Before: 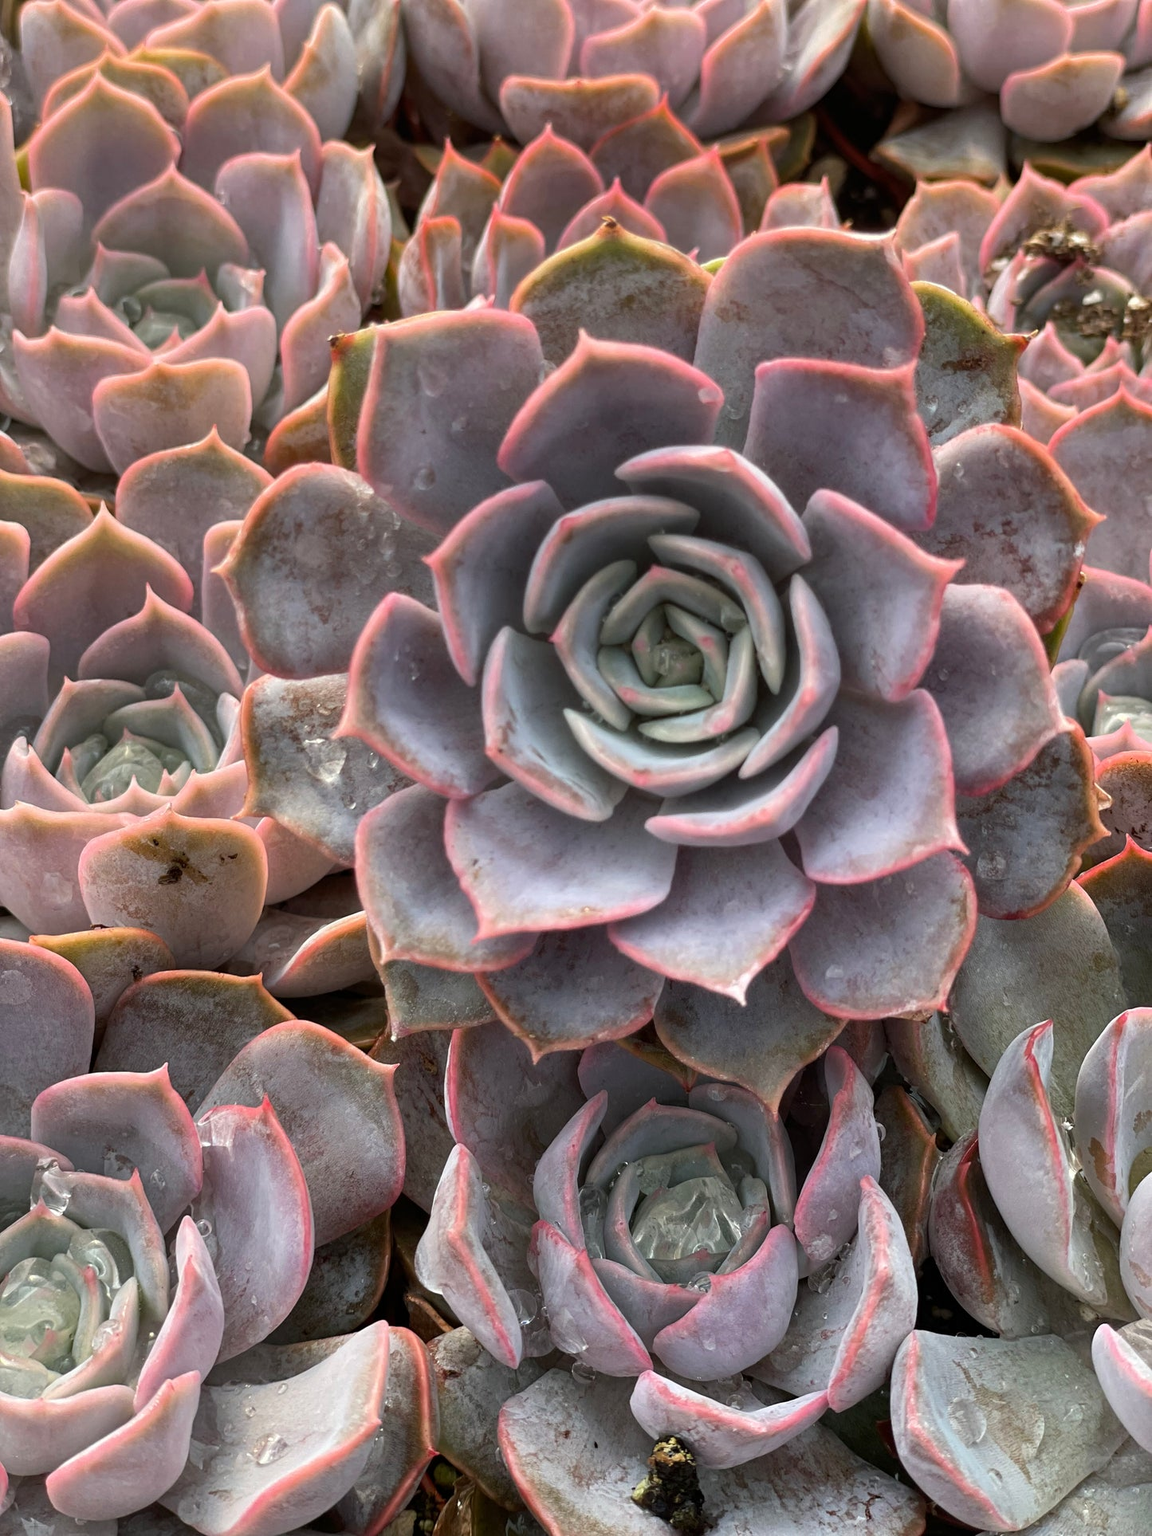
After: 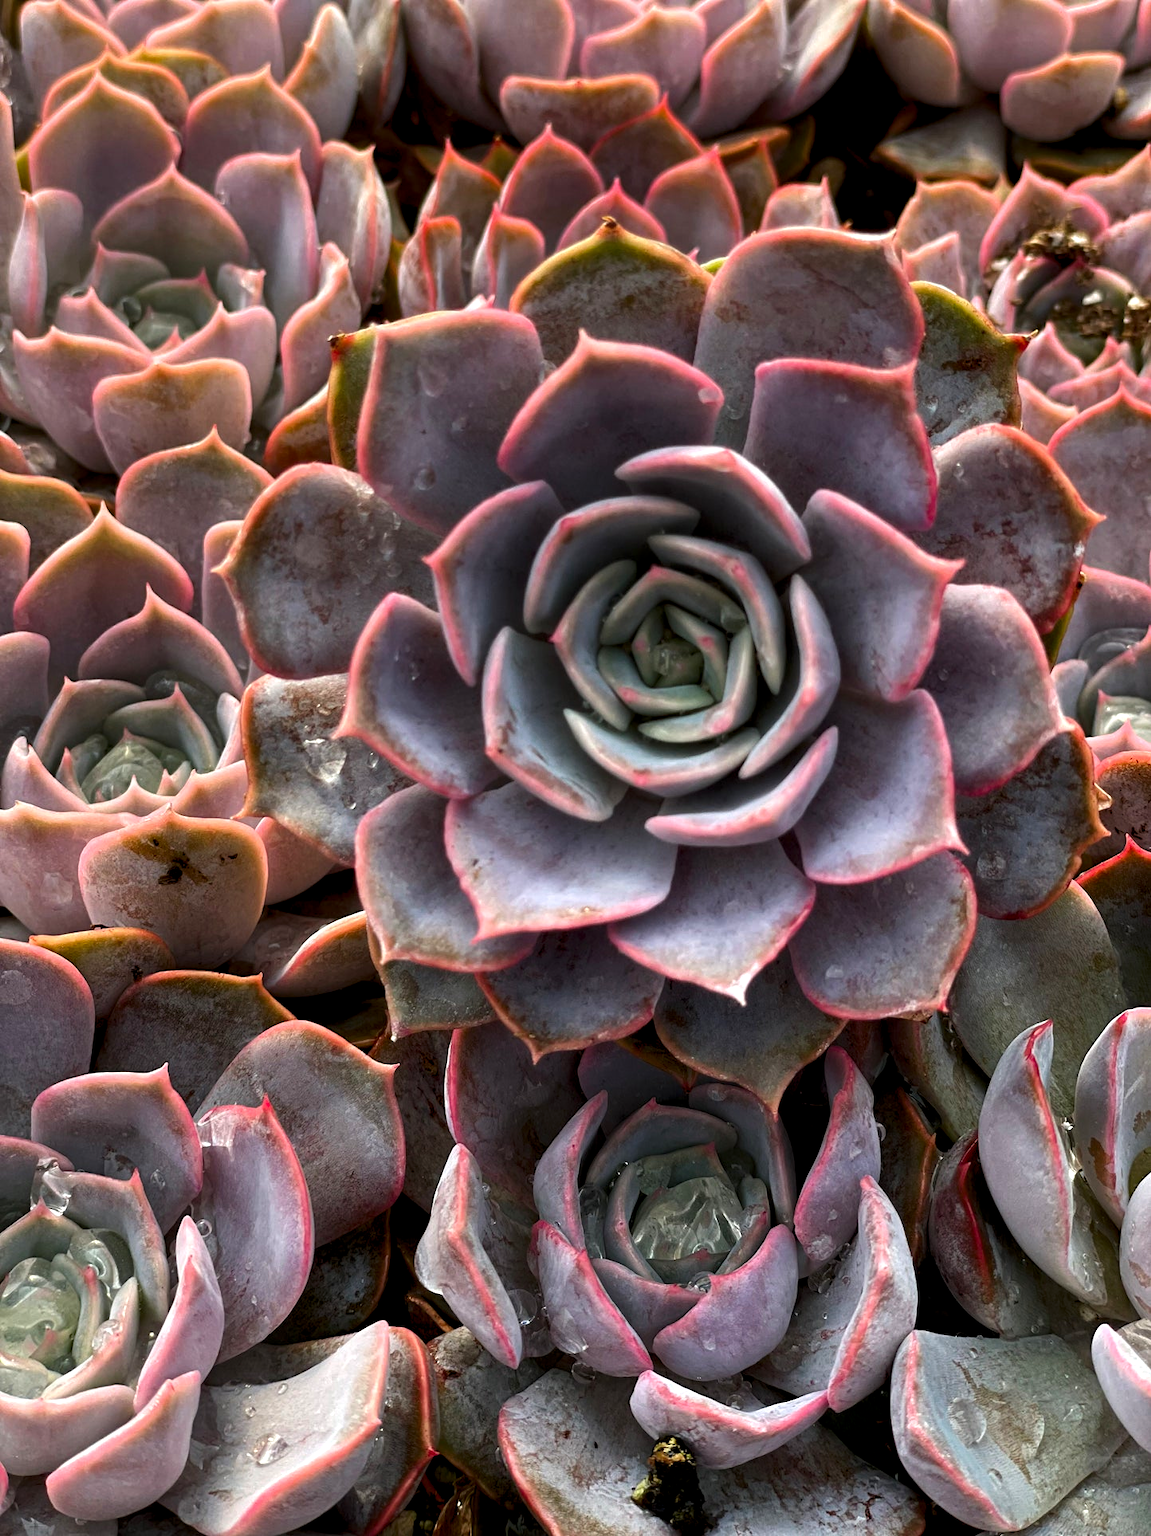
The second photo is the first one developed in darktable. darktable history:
white balance: emerald 1
color zones: curves: ch0 [(0.25, 0.5) (0.636, 0.25) (0.75, 0.5)]
rgb levels: levels [[0.01, 0.419, 0.839], [0, 0.5, 1], [0, 0.5, 1]]
contrast brightness saturation: brightness -0.25, saturation 0.2
